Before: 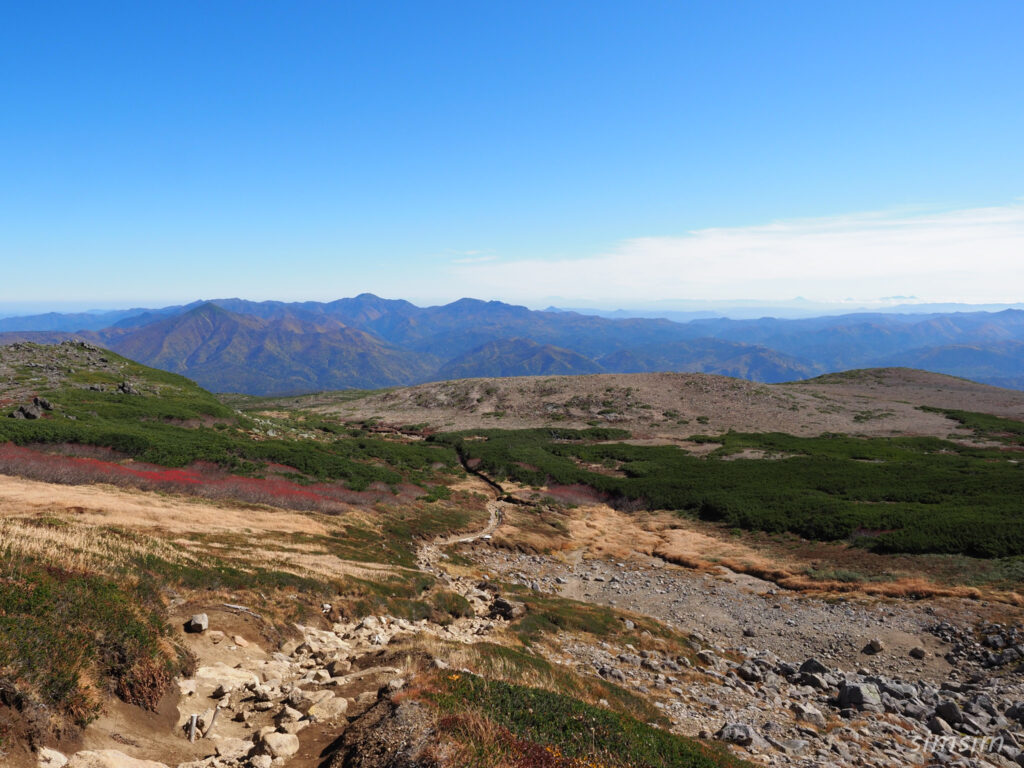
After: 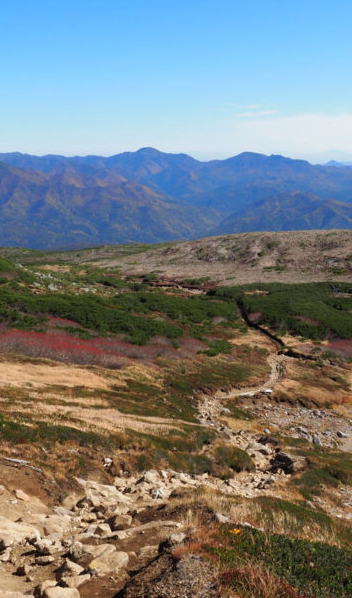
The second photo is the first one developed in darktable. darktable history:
crop and rotate: left 21.43%, top 19.013%, right 44.169%, bottom 2.993%
contrast brightness saturation: contrast 0.038, saturation 0.067
